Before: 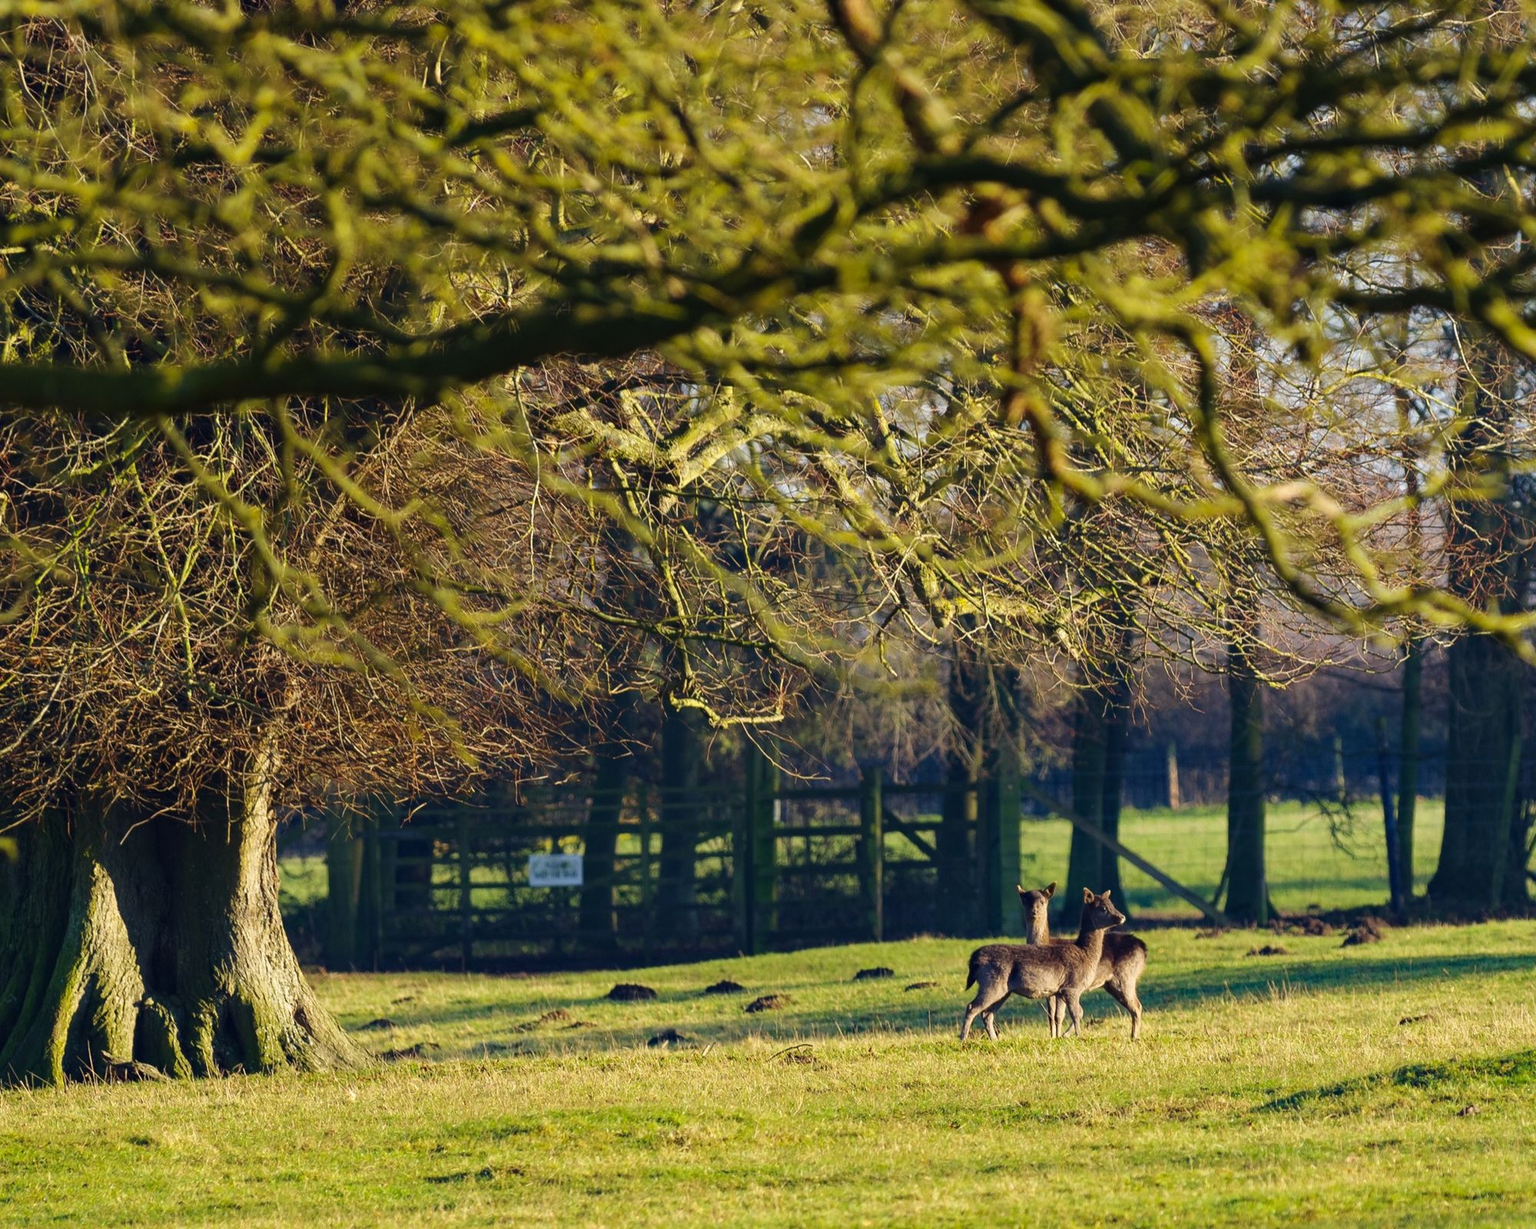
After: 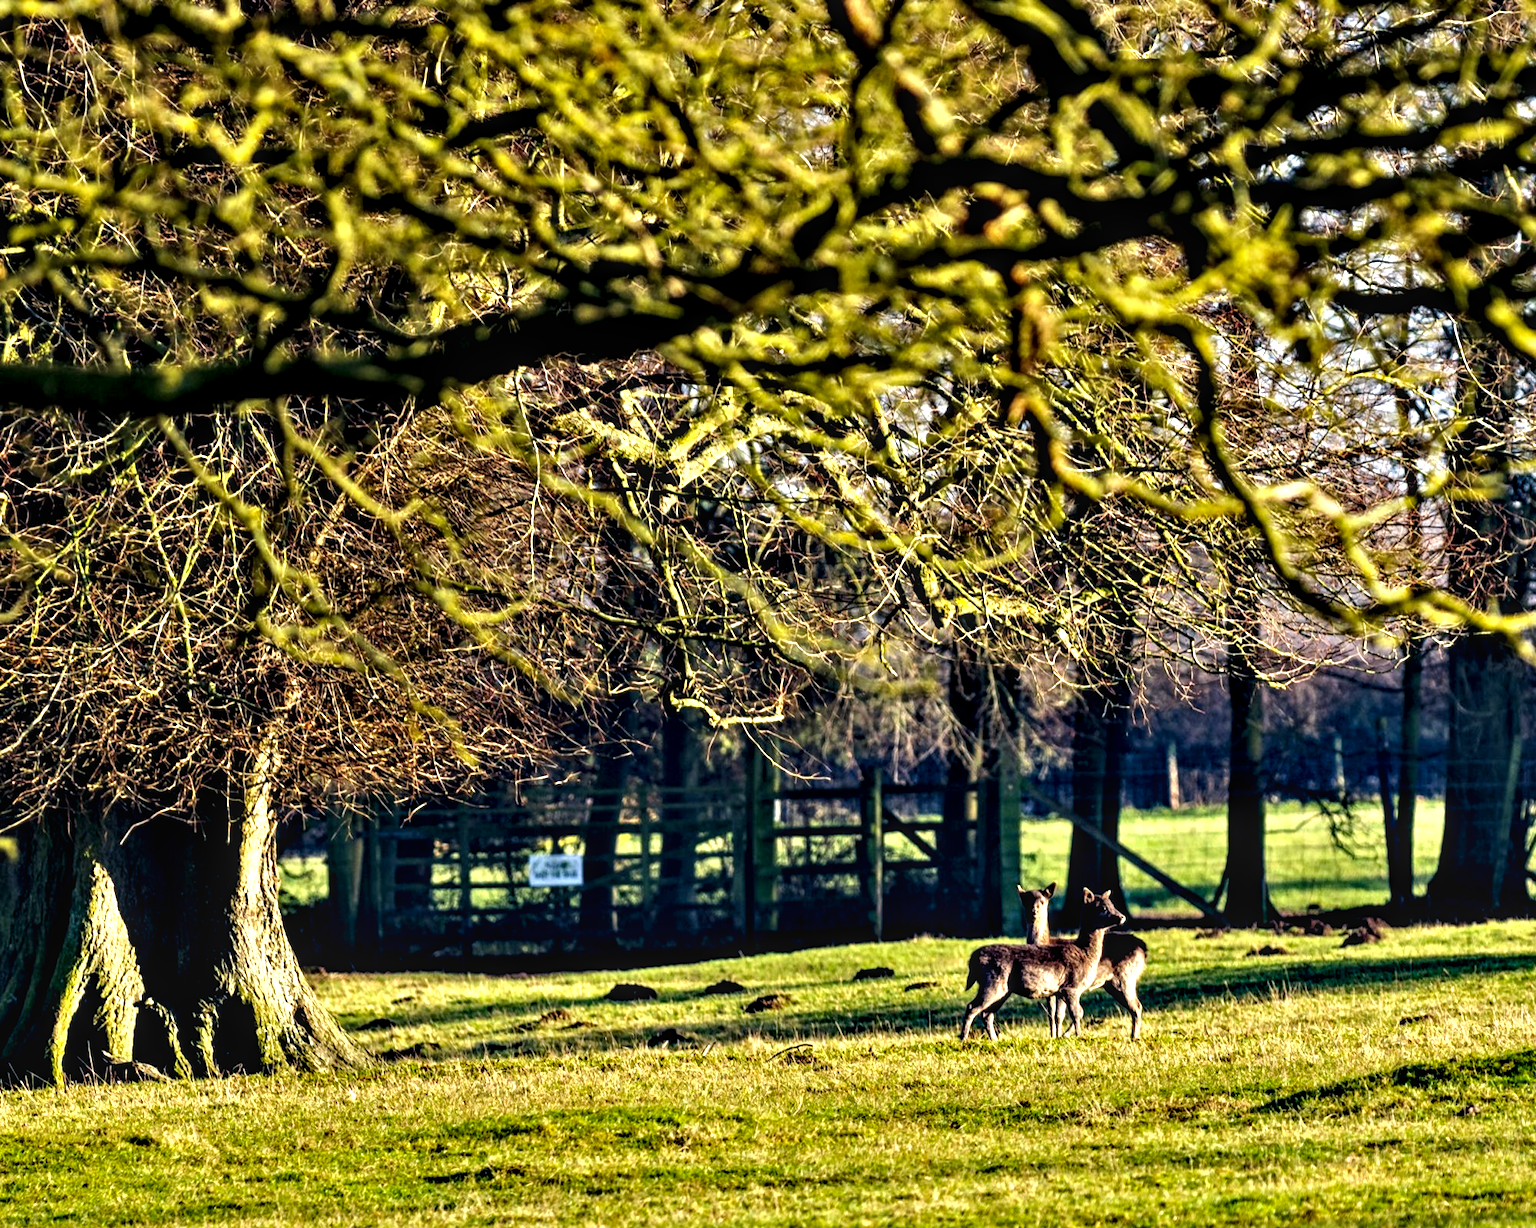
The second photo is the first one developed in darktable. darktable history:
local contrast: on, module defaults
white balance: emerald 1
color balance rgb: perceptual saturation grading › global saturation 10%, global vibrance 10%
contrast equalizer: octaves 7, y [[0.48, 0.654, 0.731, 0.706, 0.772, 0.382], [0.55 ×6], [0 ×6], [0 ×6], [0 ×6]]
